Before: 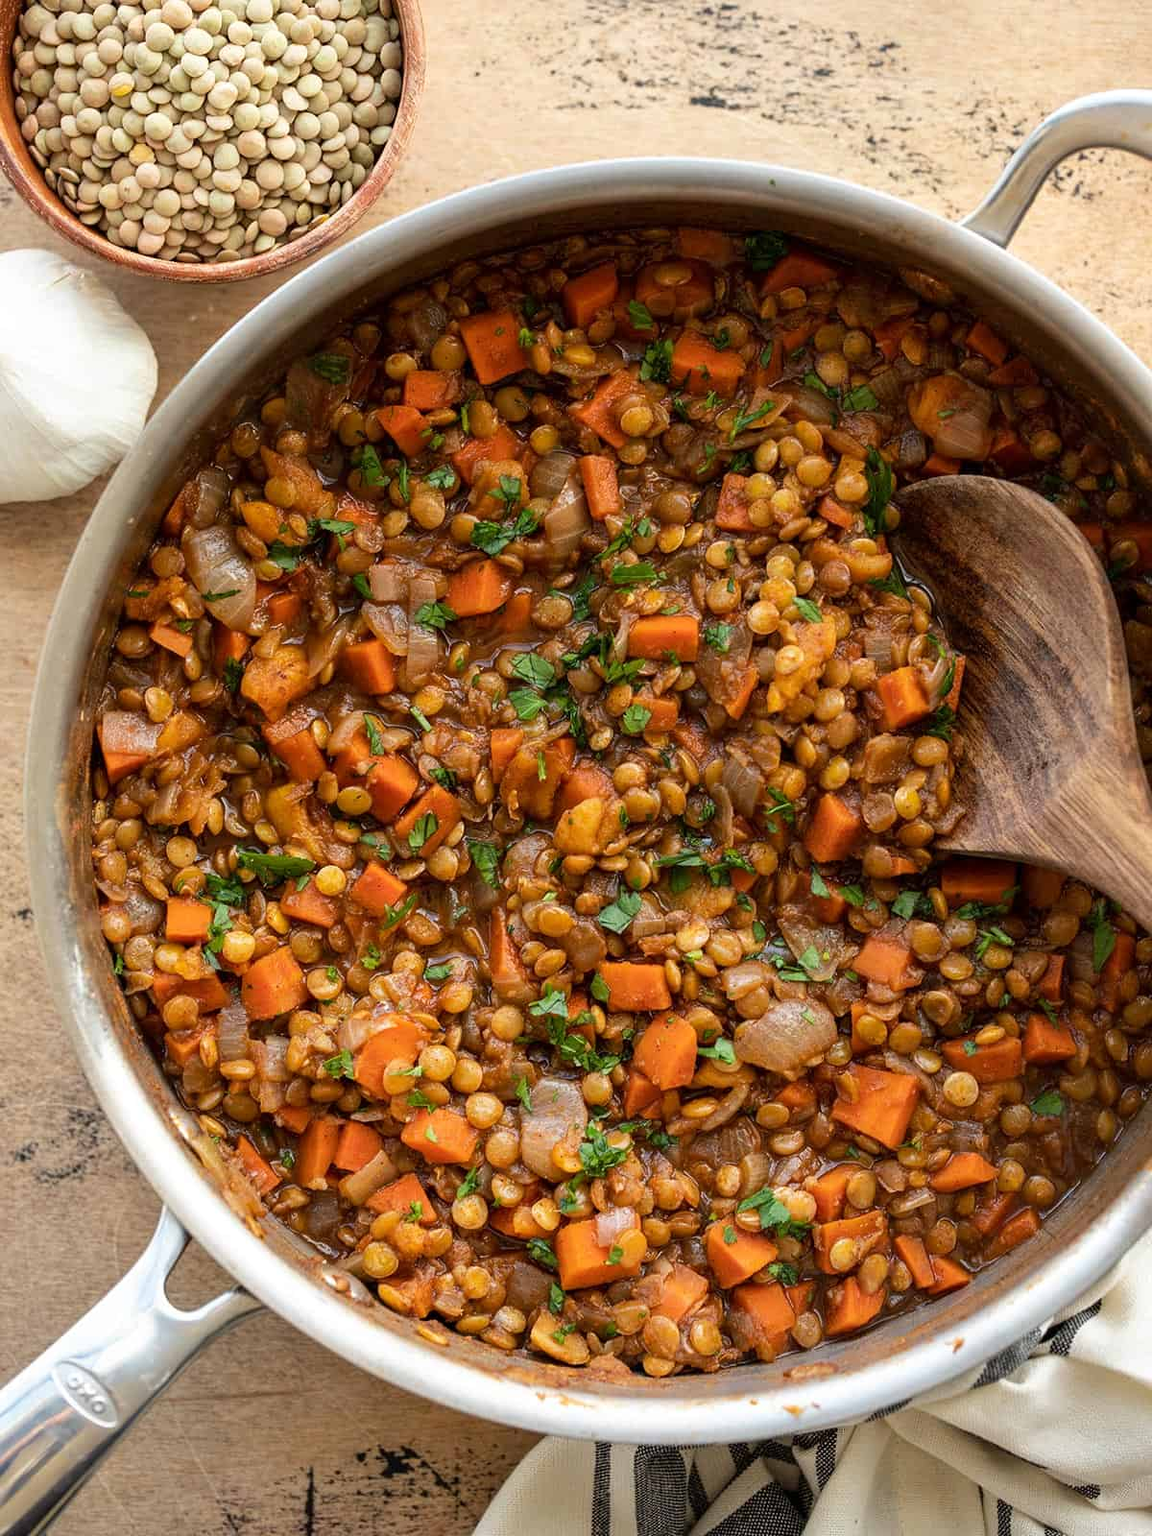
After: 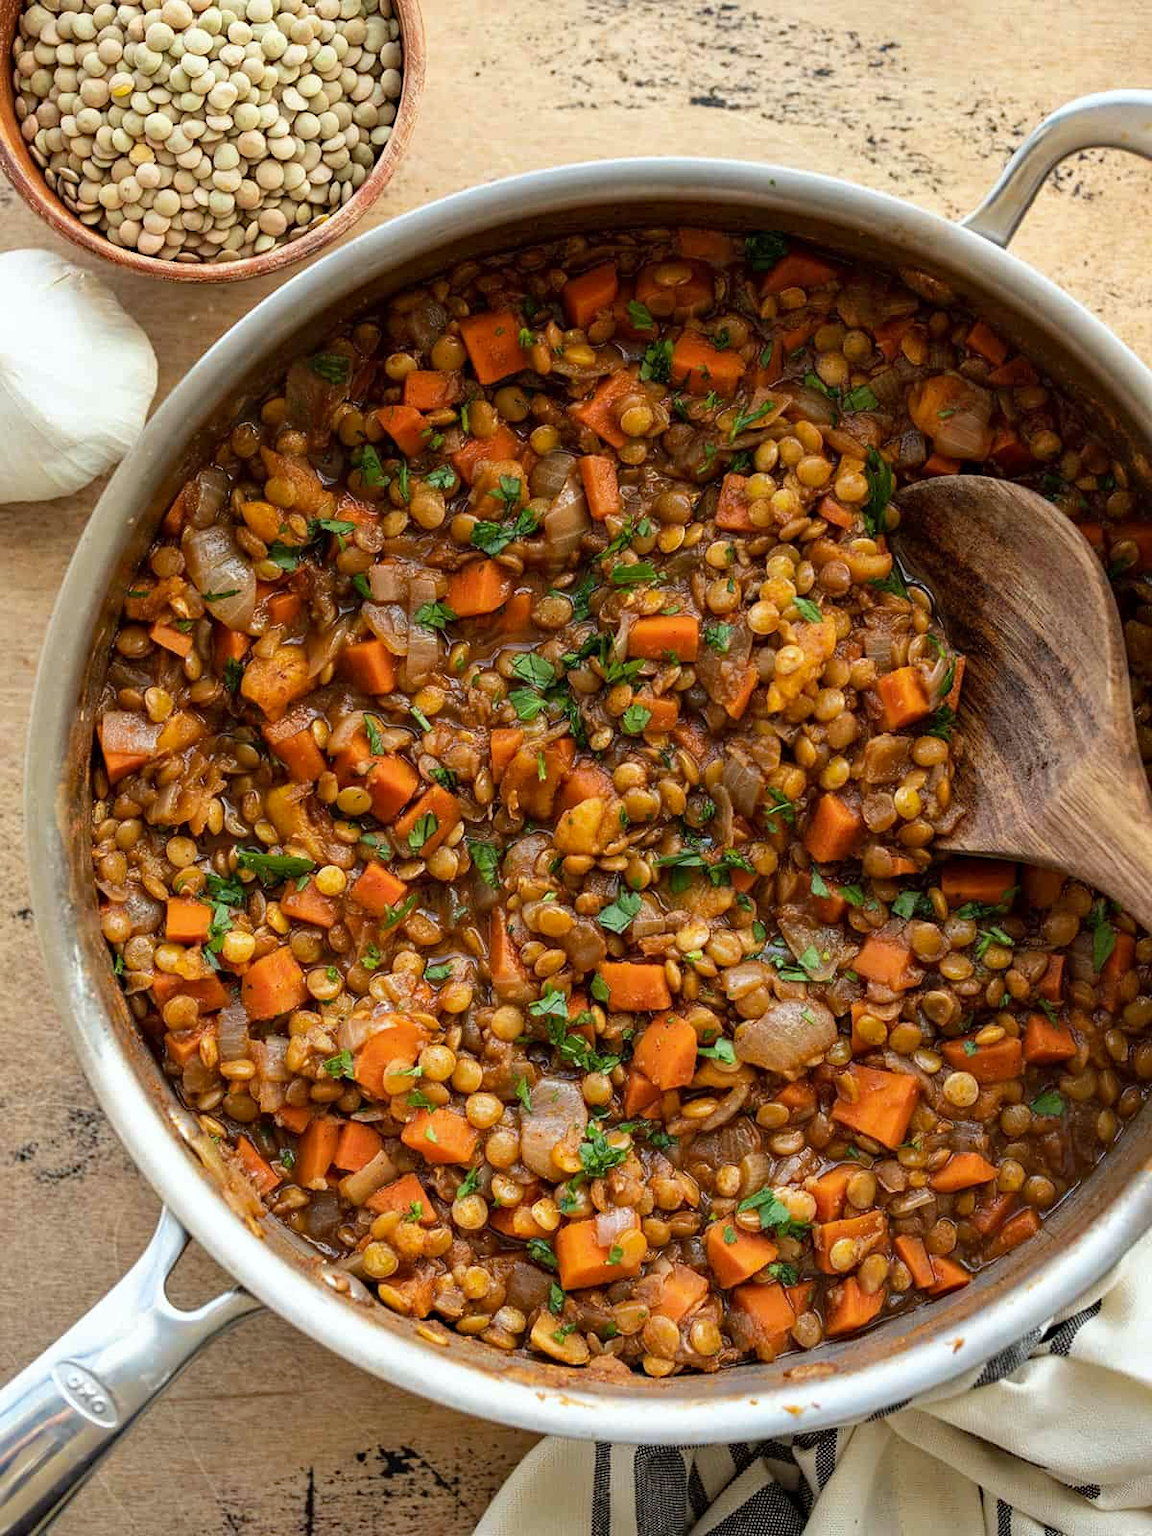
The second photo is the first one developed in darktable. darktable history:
white balance: red 0.978, blue 0.999
haze removal: compatibility mode true, adaptive false
